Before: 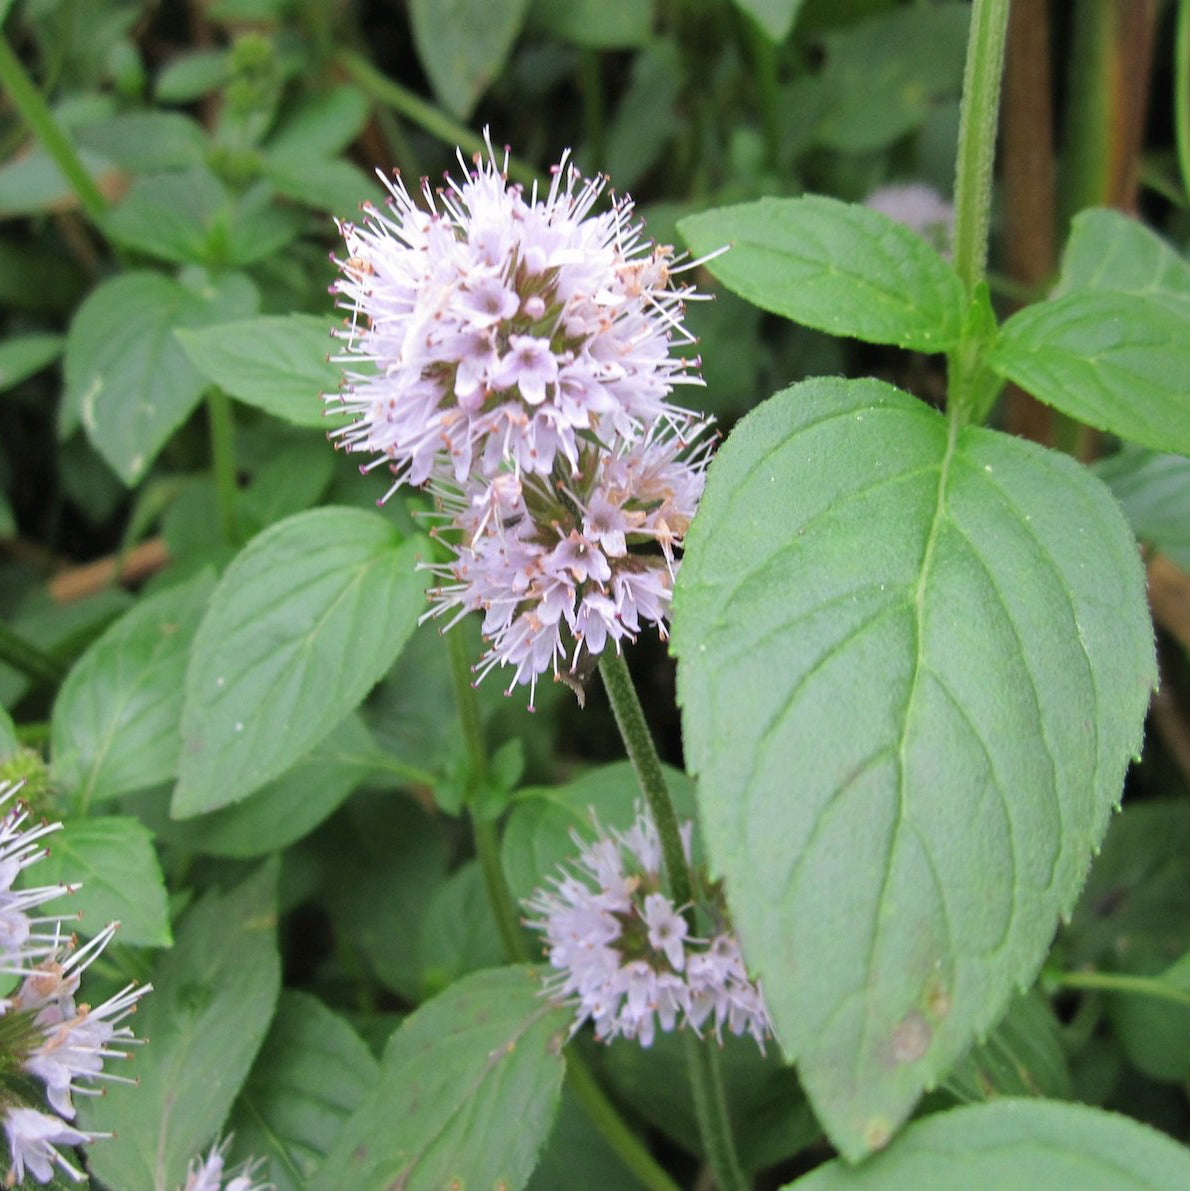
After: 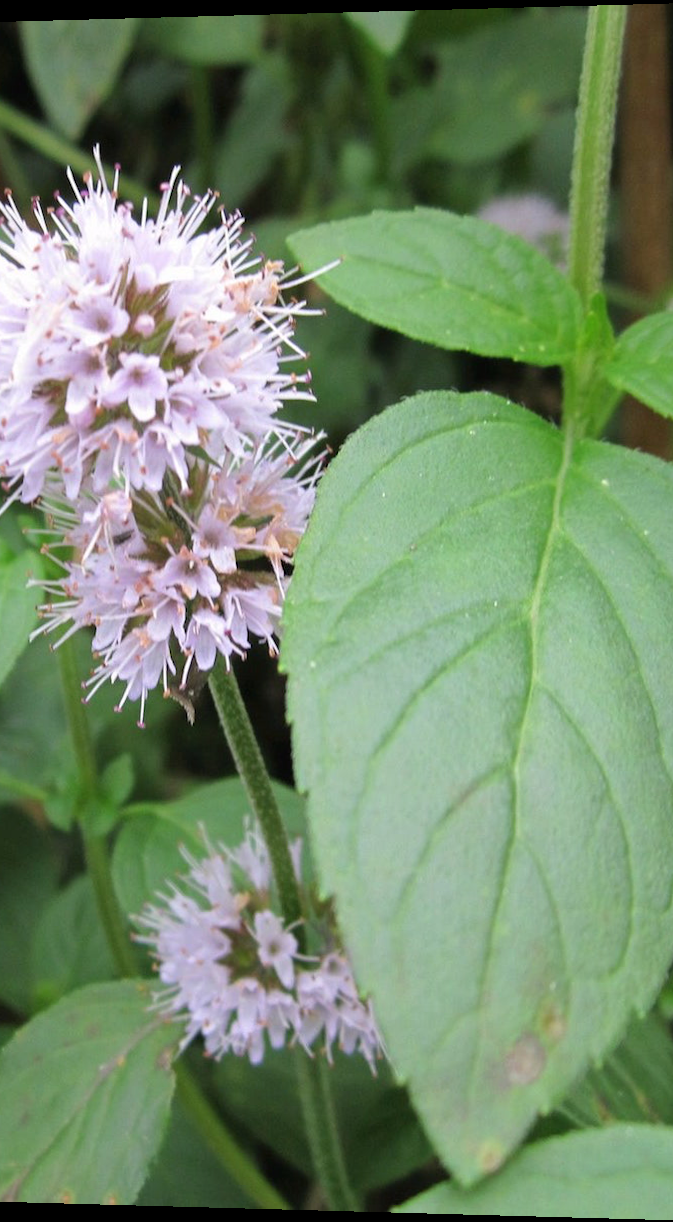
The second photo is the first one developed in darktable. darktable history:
crop: left 31.458%, top 0%, right 11.876%
rotate and perspective: lens shift (horizontal) -0.055, automatic cropping off
